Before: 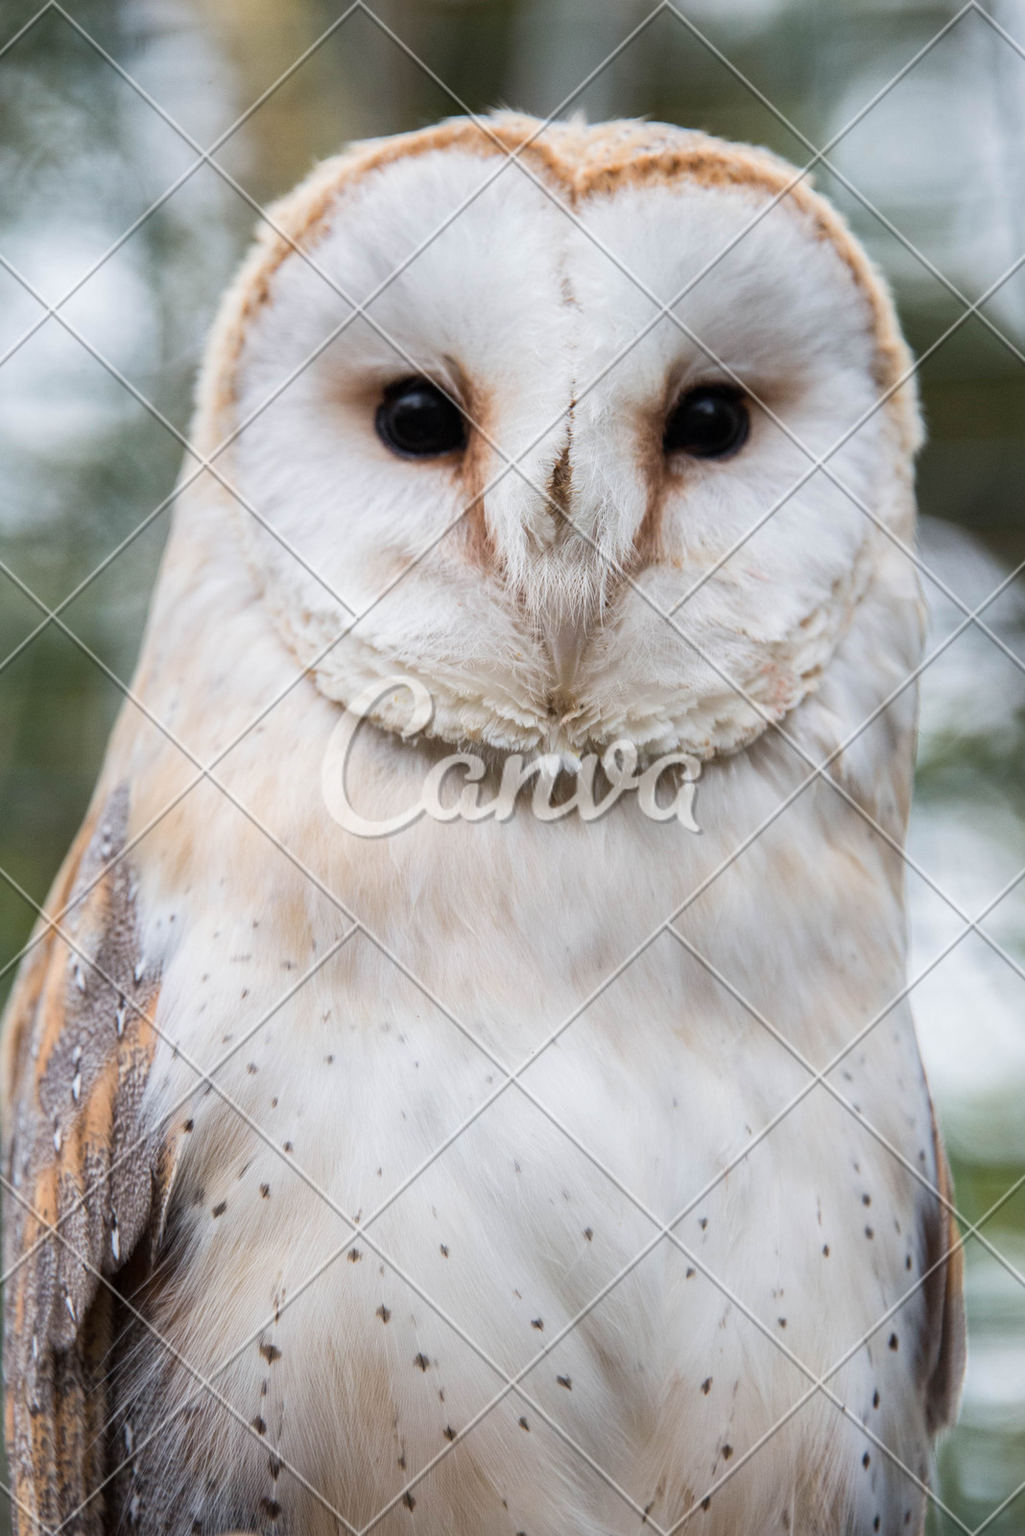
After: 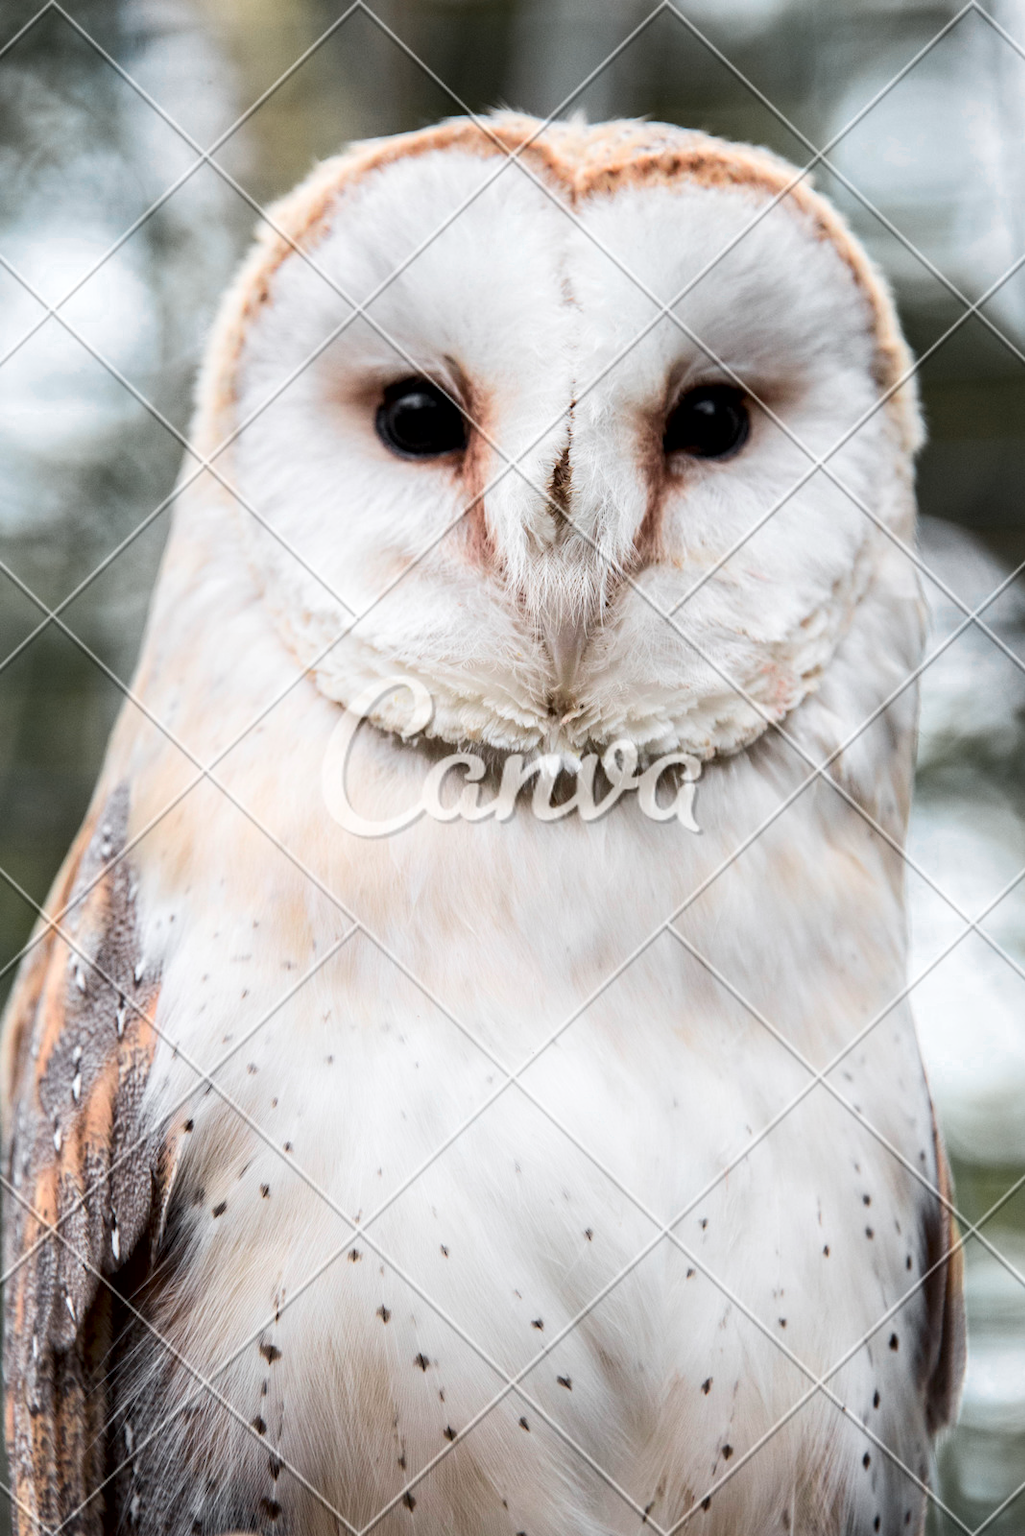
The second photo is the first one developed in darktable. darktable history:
shadows and highlights: shadows -24.28, highlights 49.77, soften with gaussian
color zones: curves: ch0 [(0, 0.533) (0.126, 0.533) (0.234, 0.533) (0.368, 0.357) (0.5, 0.5) (0.625, 0.5) (0.74, 0.637) (0.875, 0.5)]; ch1 [(0.004, 0.708) (0.129, 0.662) (0.25, 0.5) (0.375, 0.331) (0.496, 0.396) (0.625, 0.649) (0.739, 0.26) (0.875, 0.5) (1, 0.478)]; ch2 [(0, 0.409) (0.132, 0.403) (0.236, 0.558) (0.379, 0.448) (0.5, 0.5) (0.625, 0.5) (0.691, 0.39) (0.875, 0.5)]
contrast equalizer: y [[0.531, 0.548, 0.559, 0.557, 0.544, 0.527], [0.5 ×6], [0.5 ×6], [0 ×6], [0 ×6]]
contrast brightness saturation: contrast 0.11, saturation -0.17
